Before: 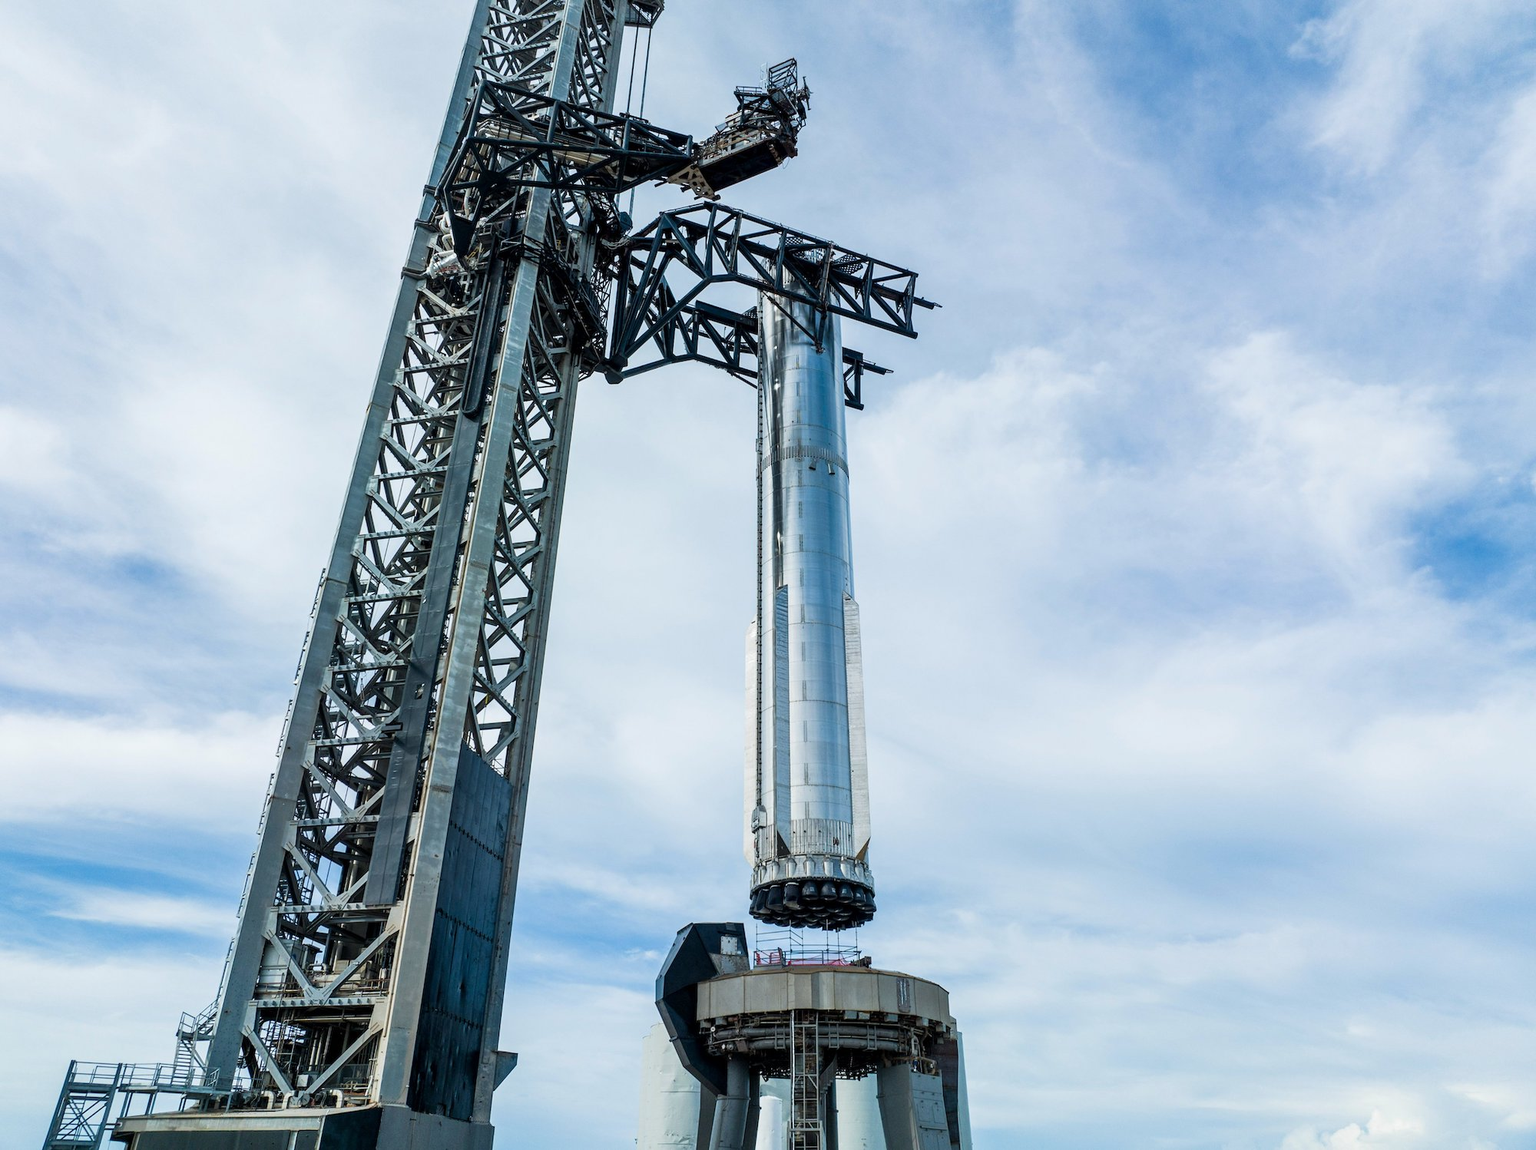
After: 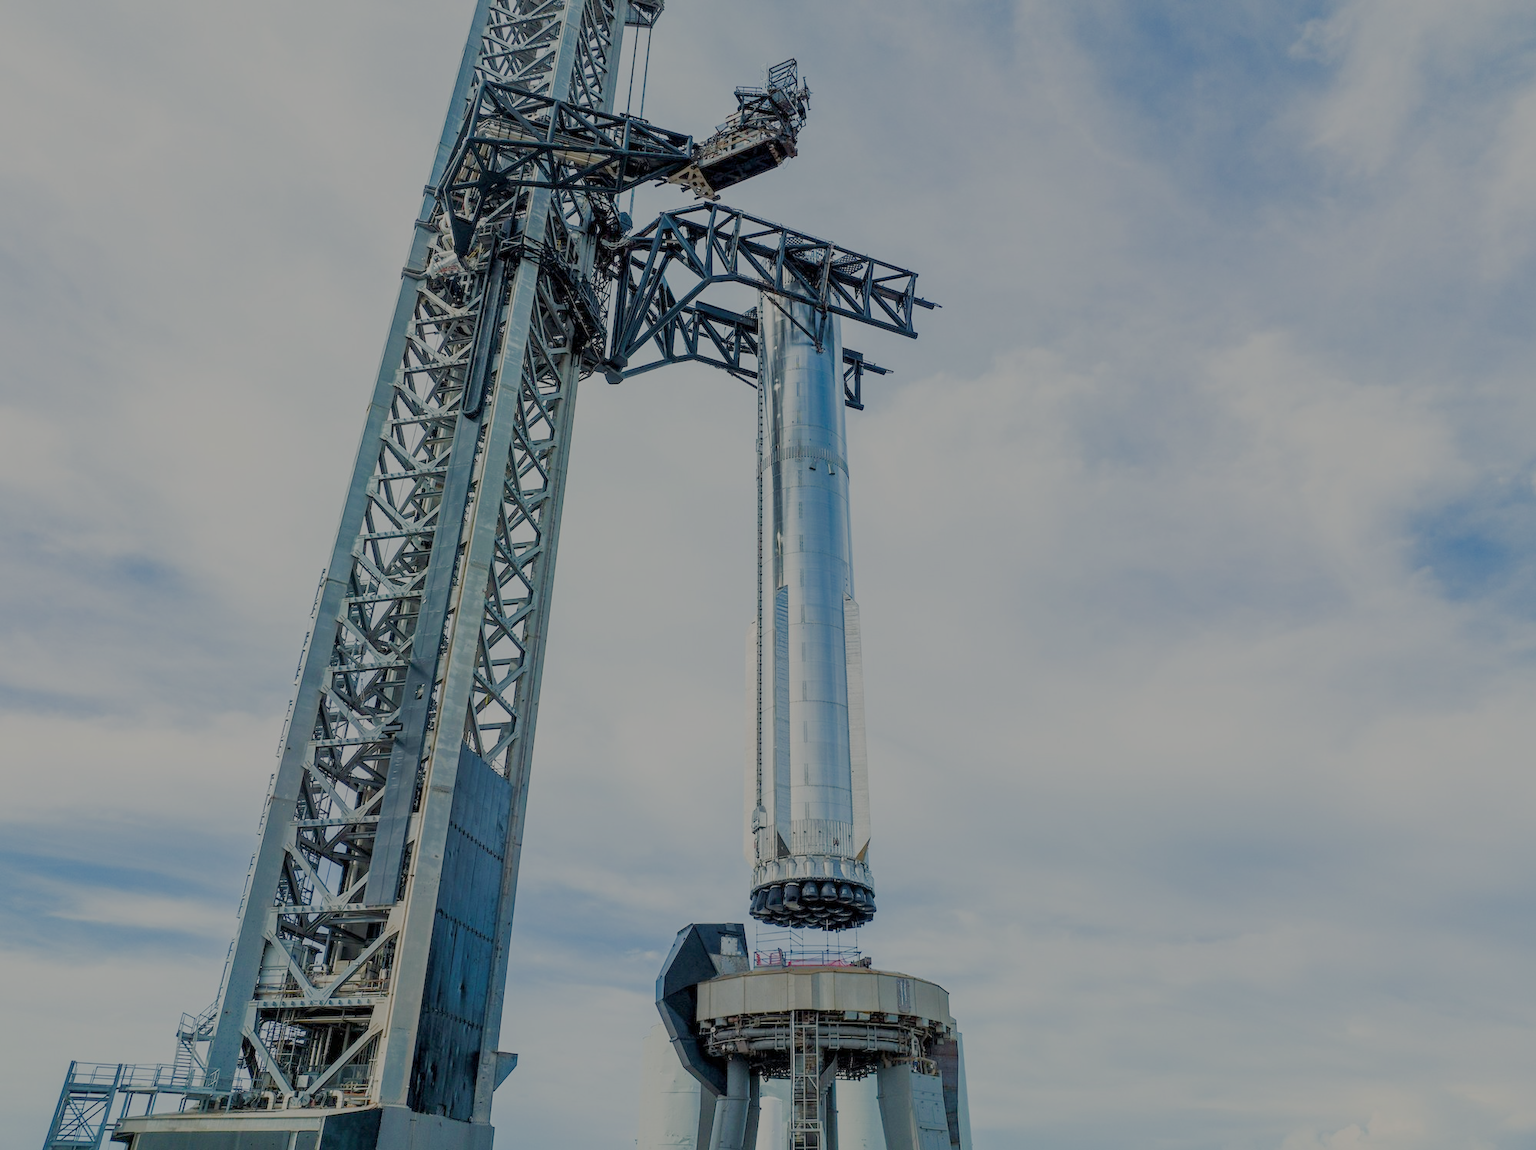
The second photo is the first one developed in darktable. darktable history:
filmic rgb: black relative exposure -15.89 EV, white relative exposure 7.98 EV, threshold 5.97 EV, hardness 4.13, latitude 49.48%, contrast 0.511, enable highlight reconstruction true
color balance rgb: highlights gain › chroma 3.055%, highlights gain › hue 76.08°, perceptual saturation grading › global saturation 20%, perceptual saturation grading › highlights -49.253%, perceptual saturation grading › shadows 25.49%, global vibrance 20%
